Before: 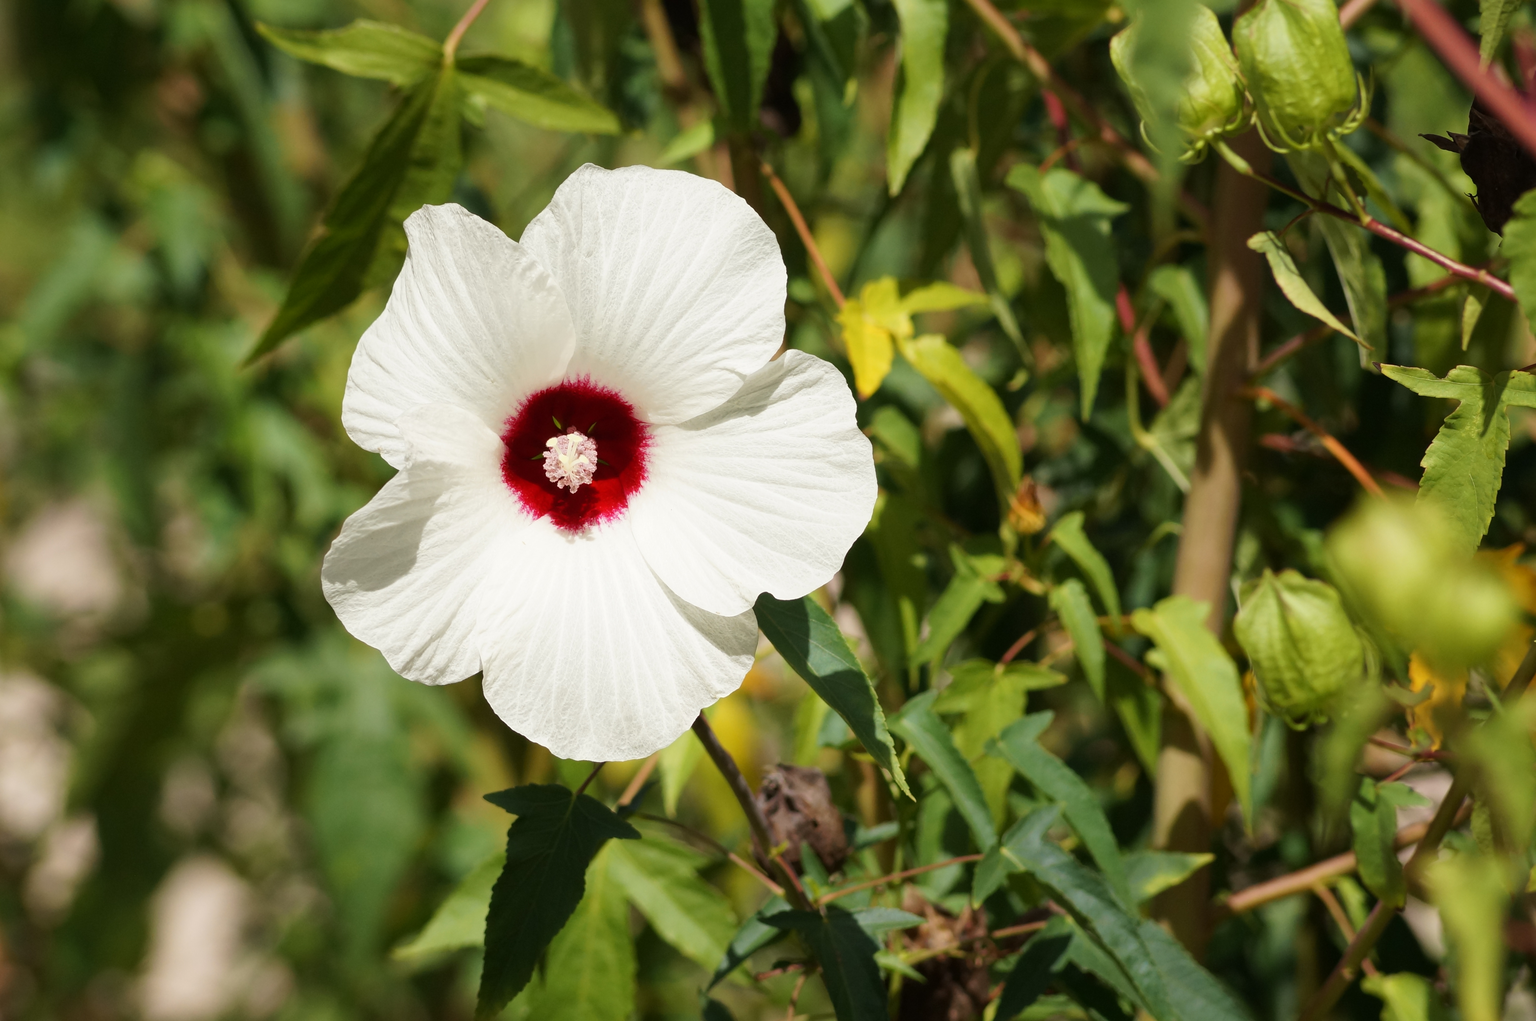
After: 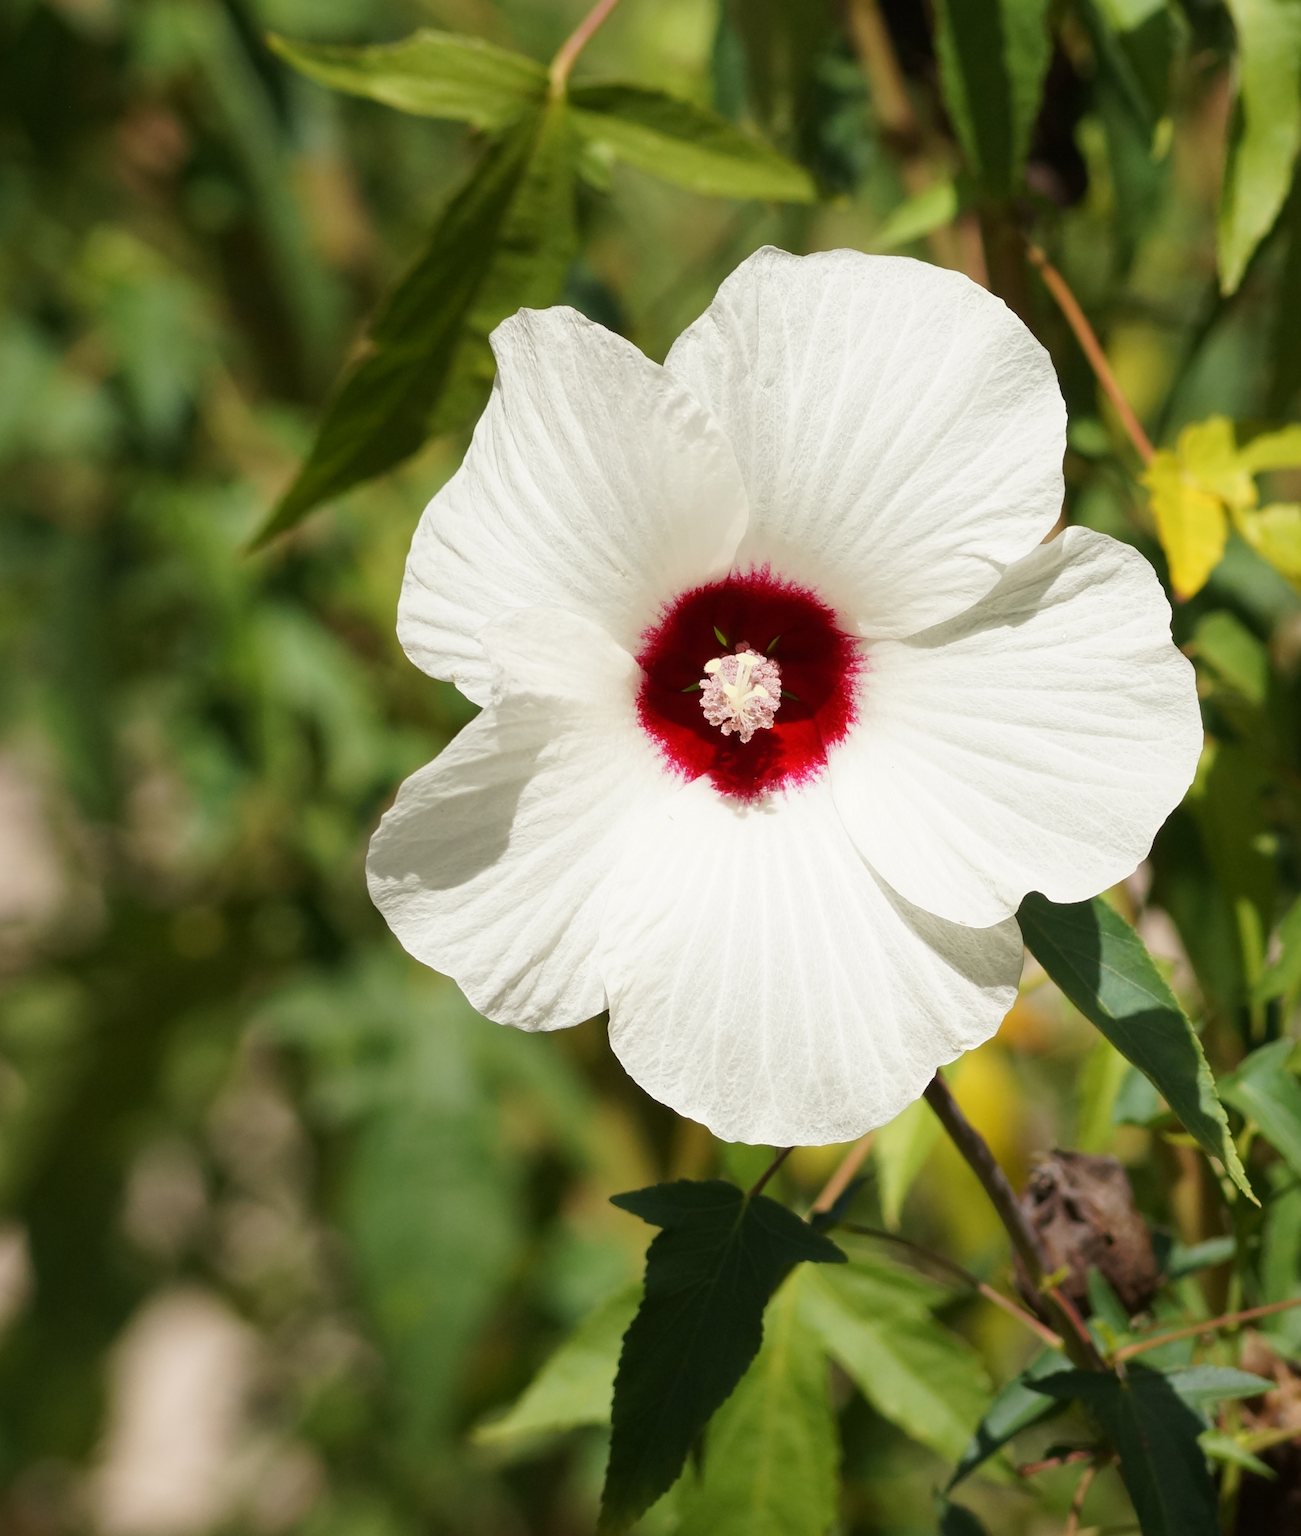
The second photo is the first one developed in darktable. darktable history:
rgb levels: preserve colors max RGB
crop: left 5.114%, right 38.589%
